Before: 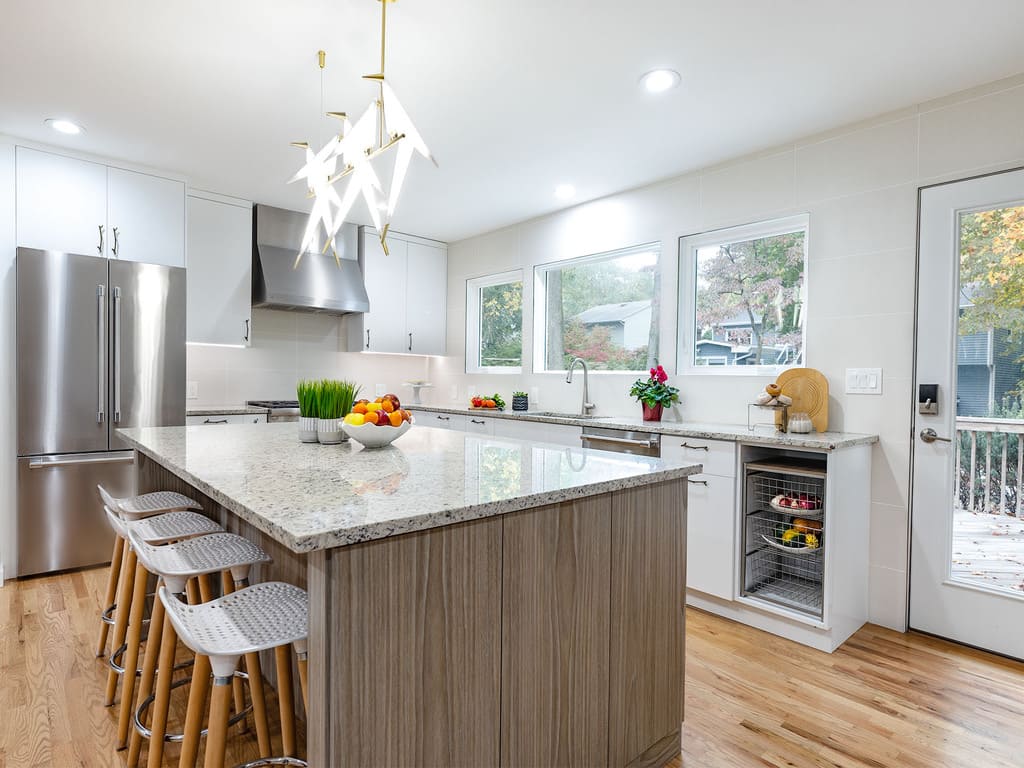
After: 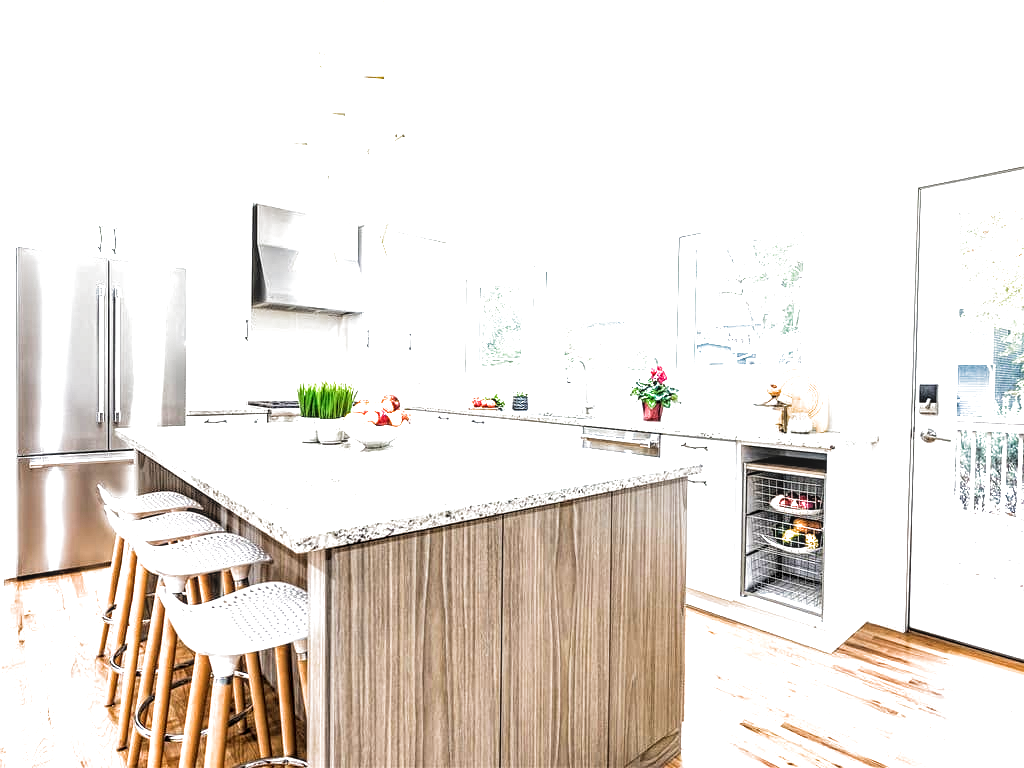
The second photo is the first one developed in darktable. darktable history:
exposure: black level correction 0, exposure 1.45 EV, compensate exposure bias true, compensate highlight preservation false
filmic rgb: black relative exposure -8.2 EV, white relative exposure 2.2 EV, threshold 3 EV, hardness 7.11, latitude 75%, contrast 1.325, highlights saturation mix -2%, shadows ↔ highlights balance 30%, preserve chrominance RGB euclidean norm, color science v5 (2021), contrast in shadows safe, contrast in highlights safe, enable highlight reconstruction true
levels: levels [0, 0.476, 0.951]
local contrast: highlights 61%, detail 143%, midtone range 0.428
